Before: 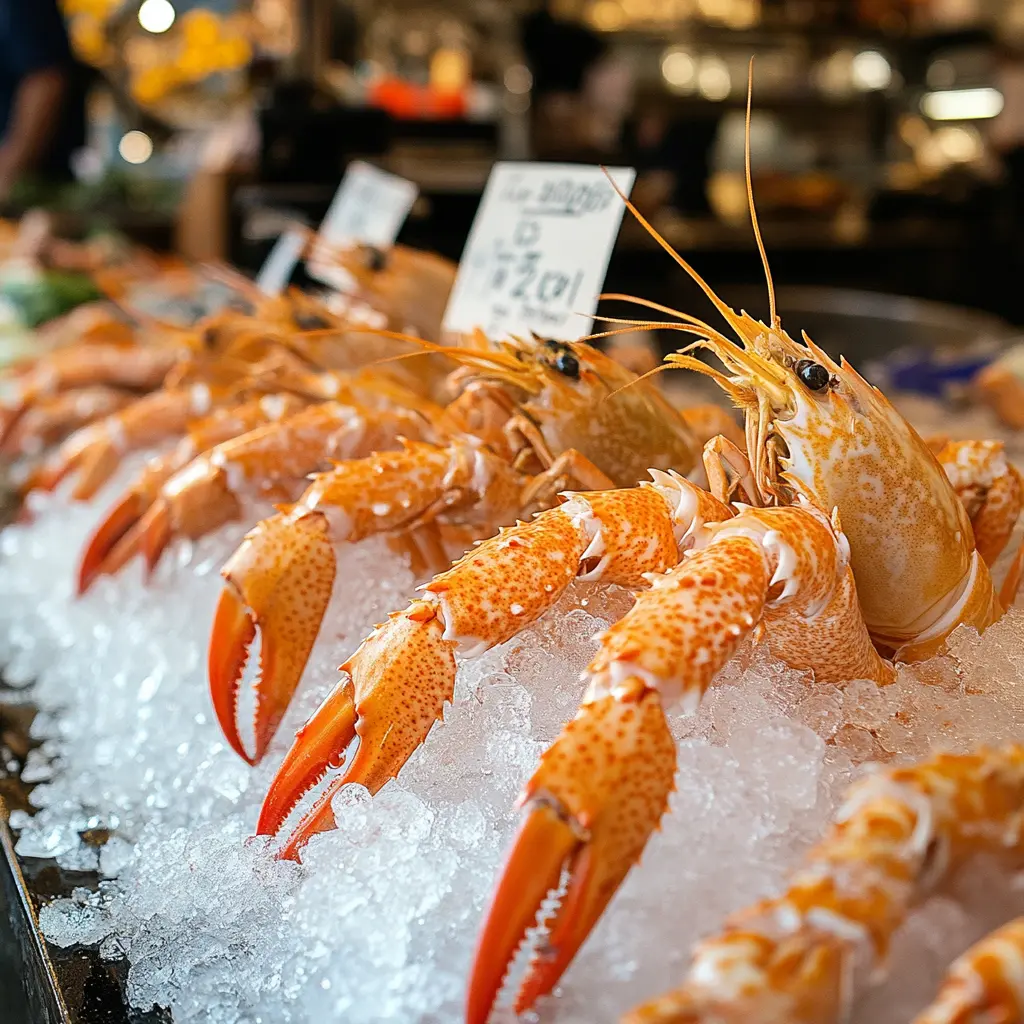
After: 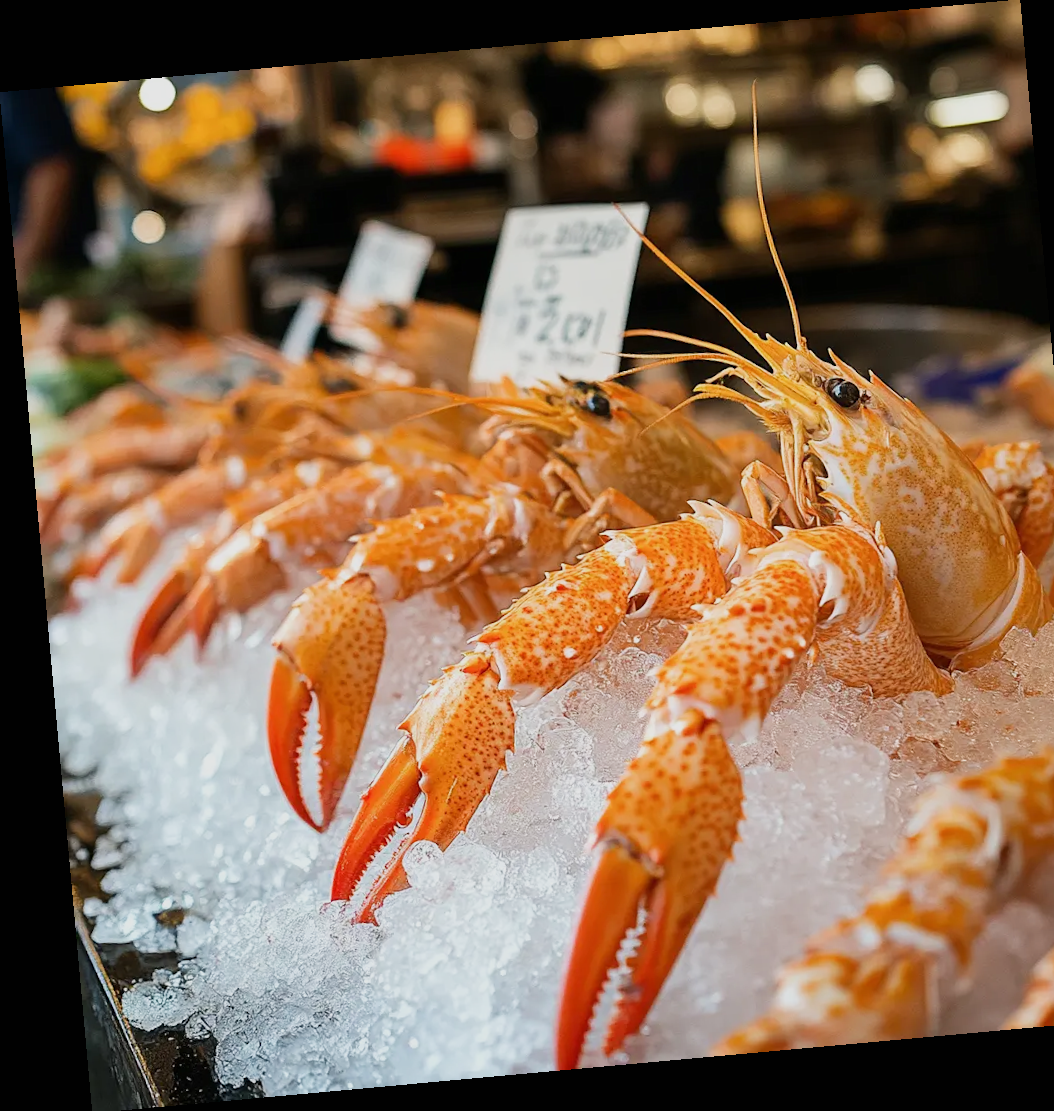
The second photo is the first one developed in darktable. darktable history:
rotate and perspective: rotation -5.2°, automatic cropping off
sigmoid: contrast 1.22, skew 0.65
crop and rotate: right 5.167%
